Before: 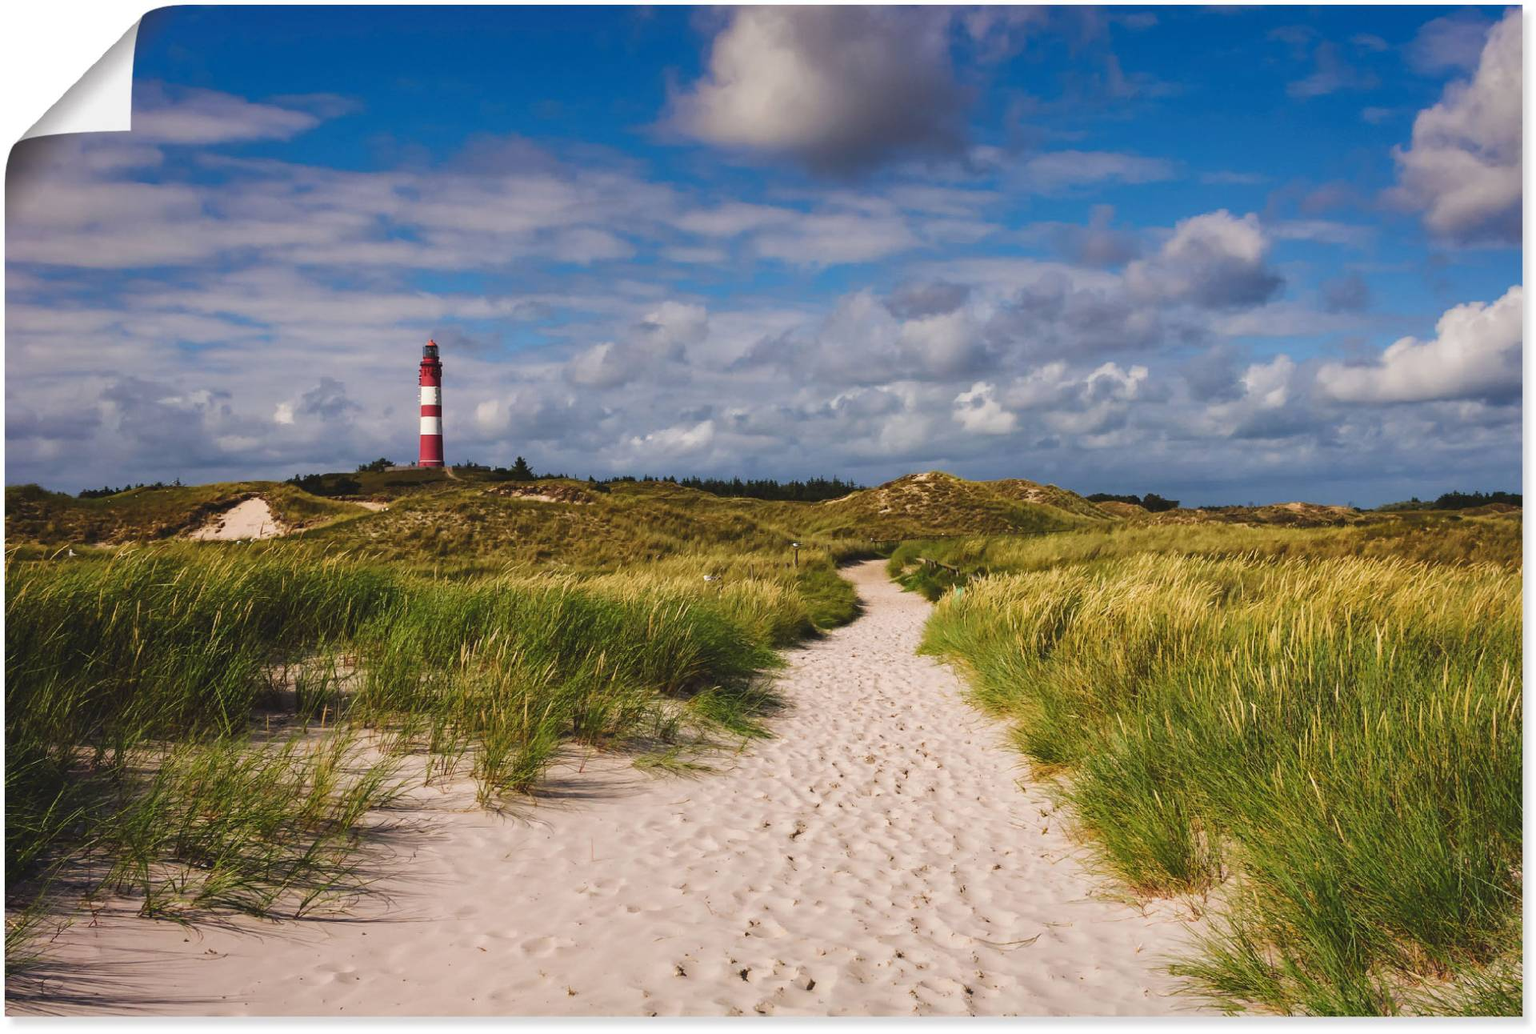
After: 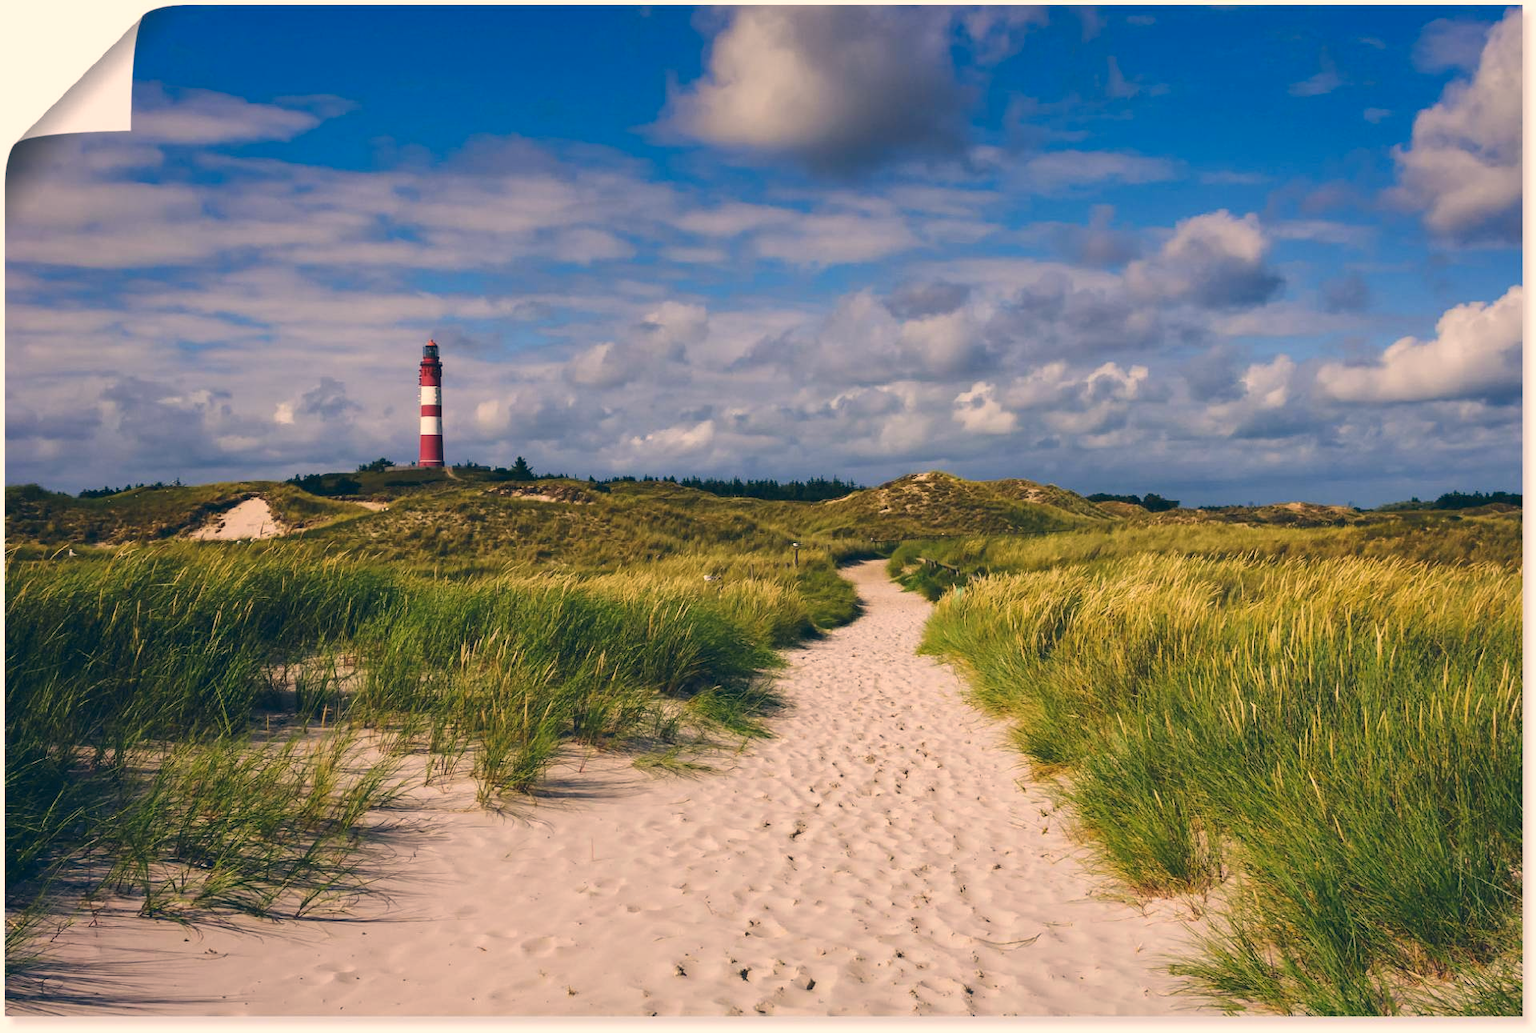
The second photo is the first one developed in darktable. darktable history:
color correction: highlights a* 10.38, highlights b* 14.51, shadows a* -10.21, shadows b* -14.93
